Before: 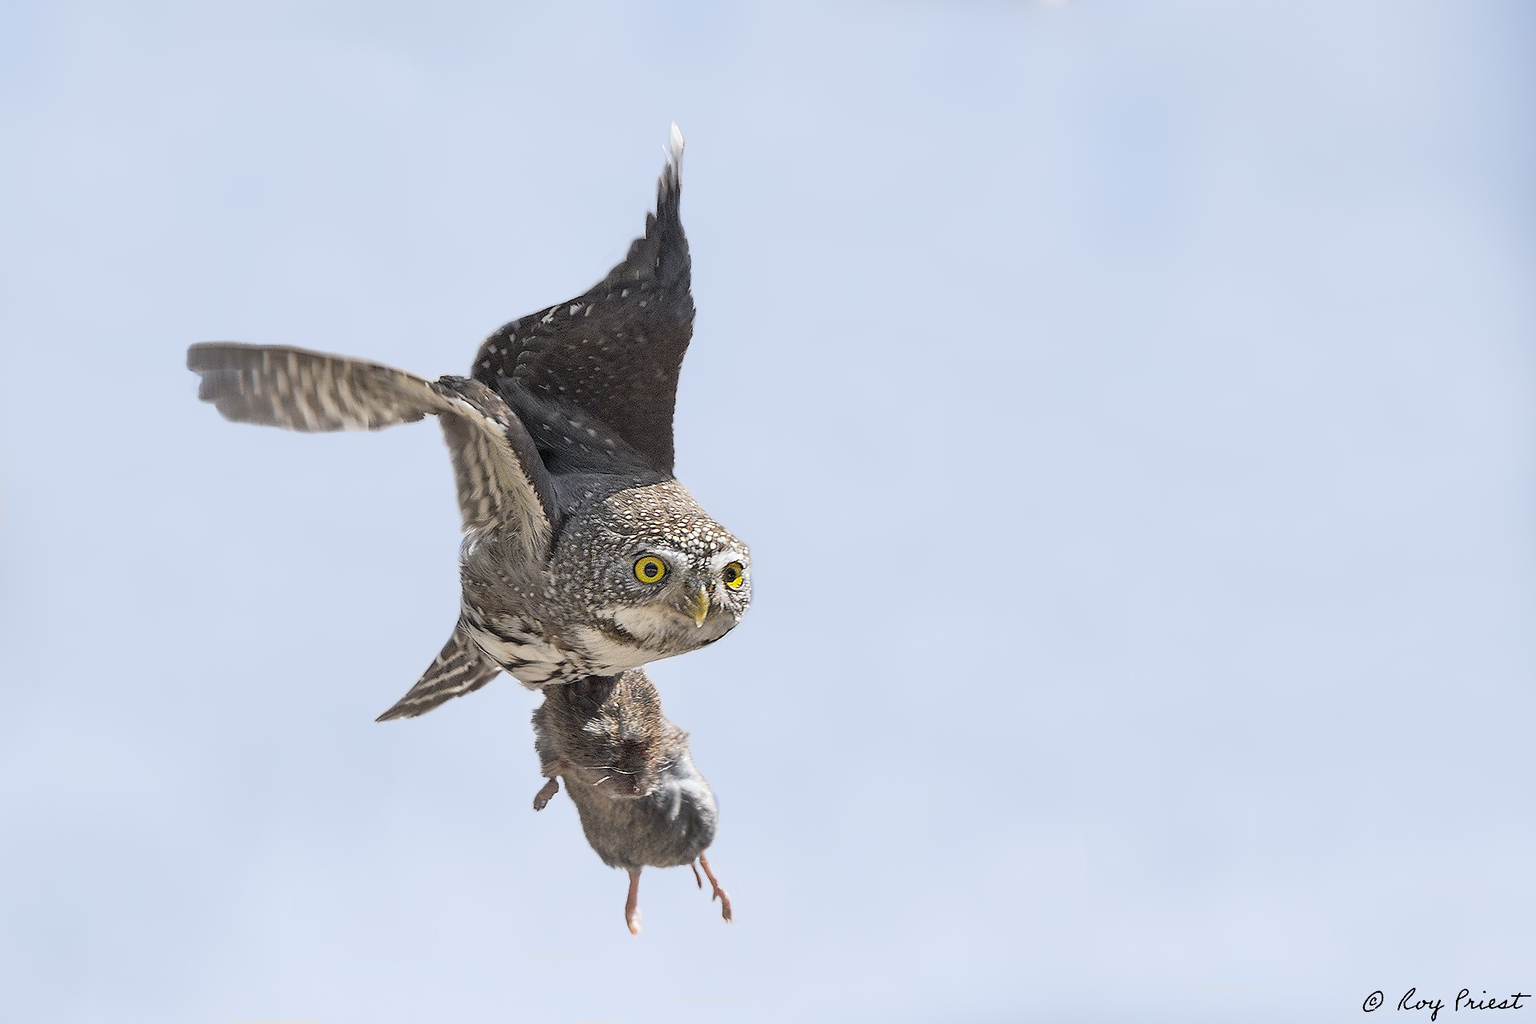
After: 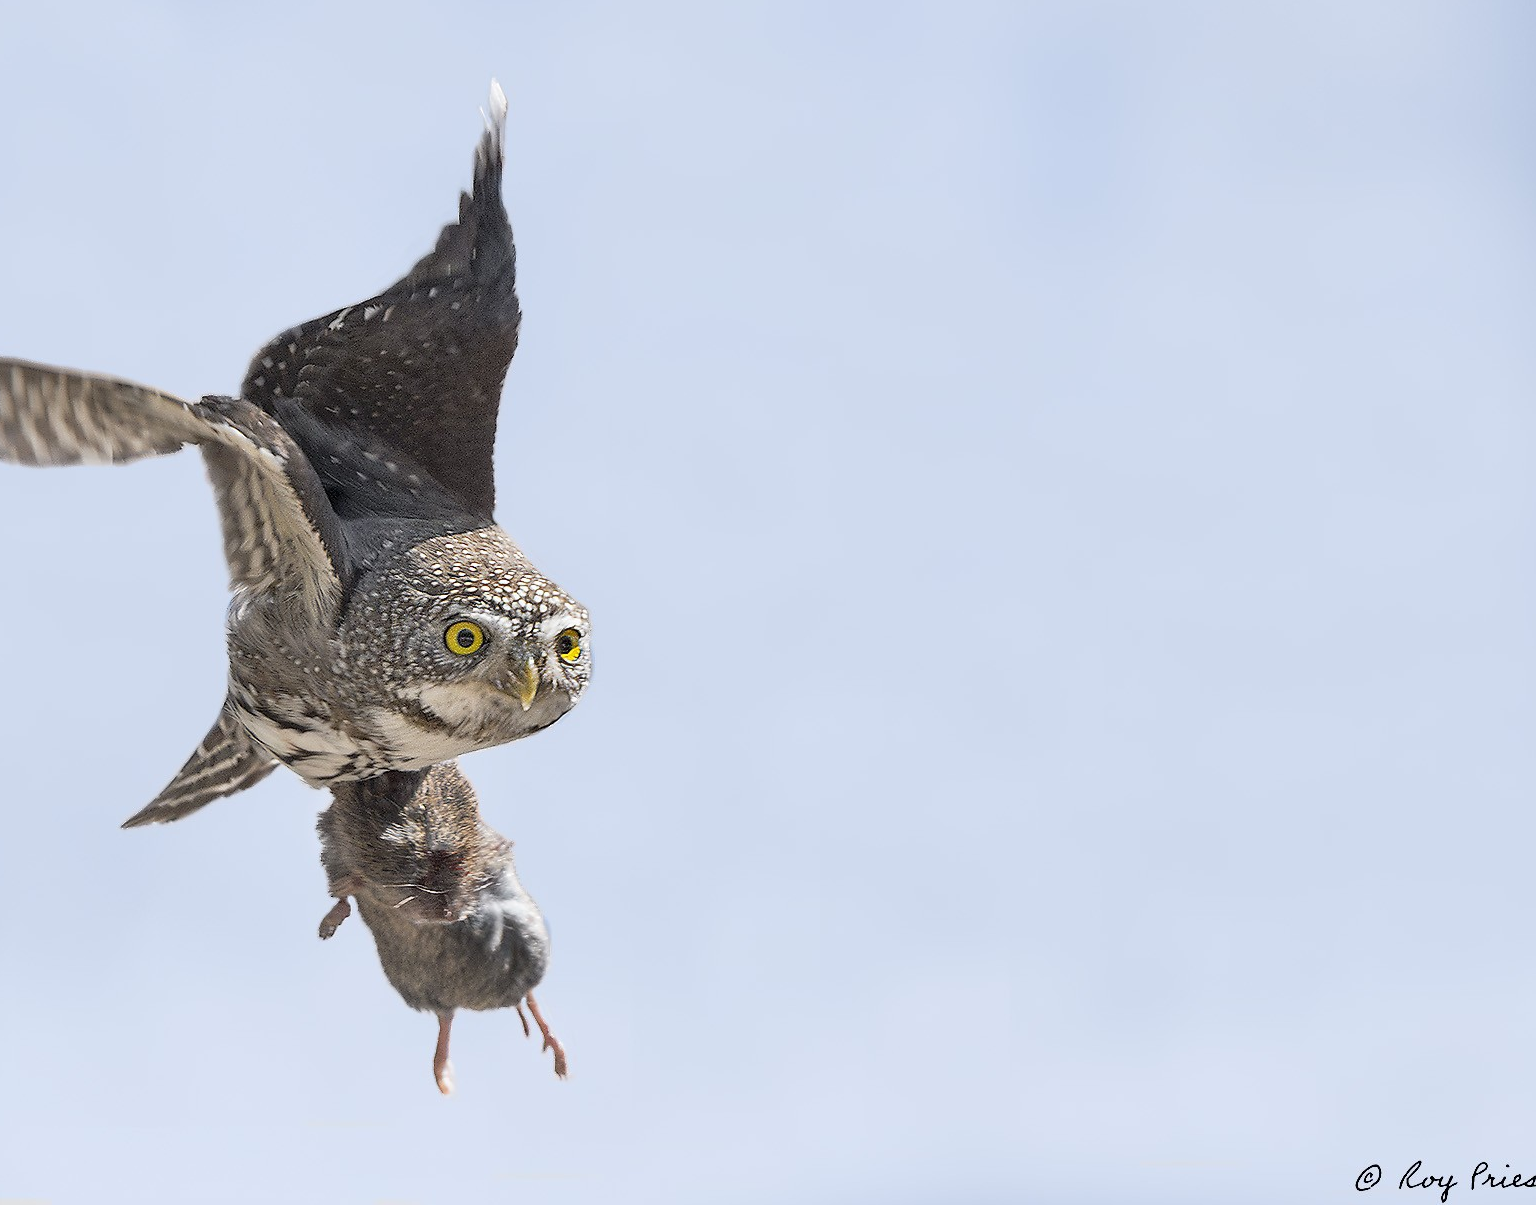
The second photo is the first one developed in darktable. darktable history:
crop and rotate: left 18.176%, top 5.846%, right 1.819%
